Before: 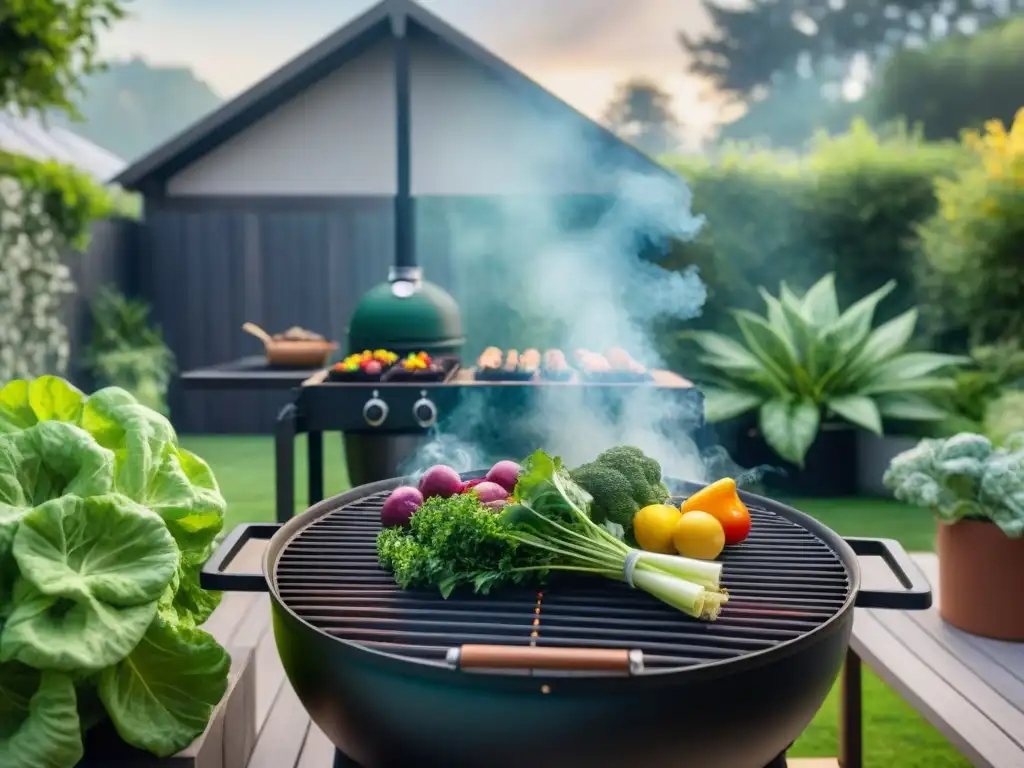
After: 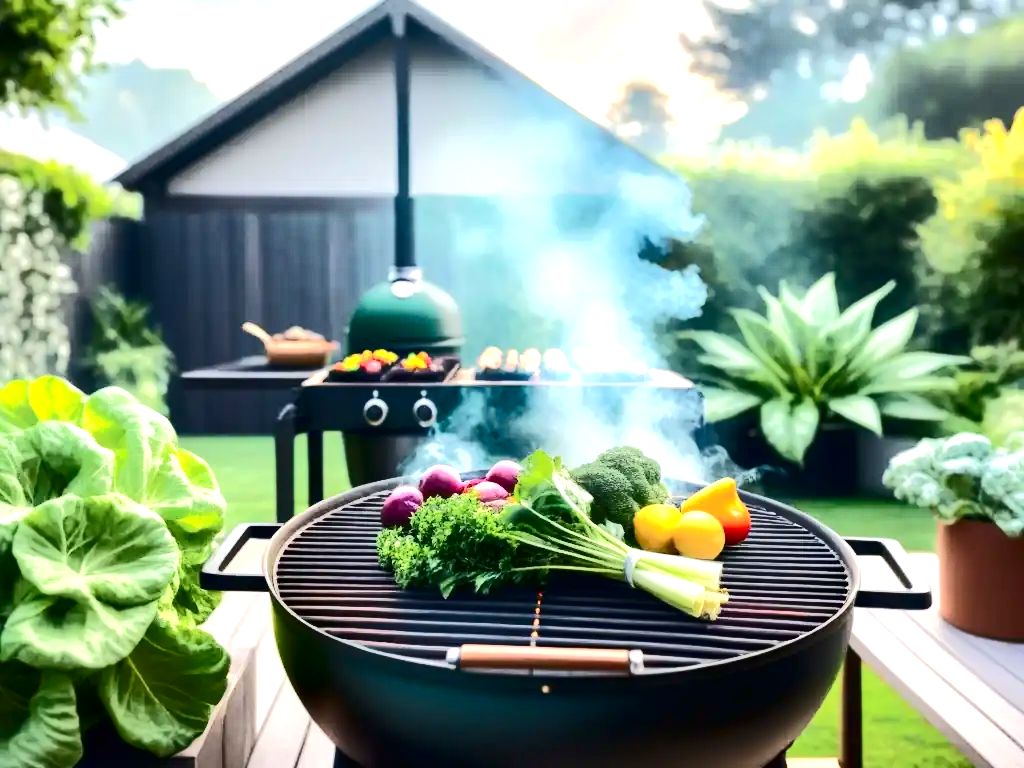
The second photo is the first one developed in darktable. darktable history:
tone curve: curves: ch0 [(0, 0) (0.003, 0.002) (0.011, 0.004) (0.025, 0.005) (0.044, 0.009) (0.069, 0.013) (0.1, 0.017) (0.136, 0.036) (0.177, 0.066) (0.224, 0.102) (0.277, 0.143) (0.335, 0.197) (0.399, 0.268) (0.468, 0.389) (0.543, 0.549) (0.623, 0.714) (0.709, 0.801) (0.801, 0.854) (0.898, 0.9) (1, 1)], color space Lab, independent channels, preserve colors none
exposure: black level correction 0, exposure 1 EV, compensate exposure bias true, compensate highlight preservation false
